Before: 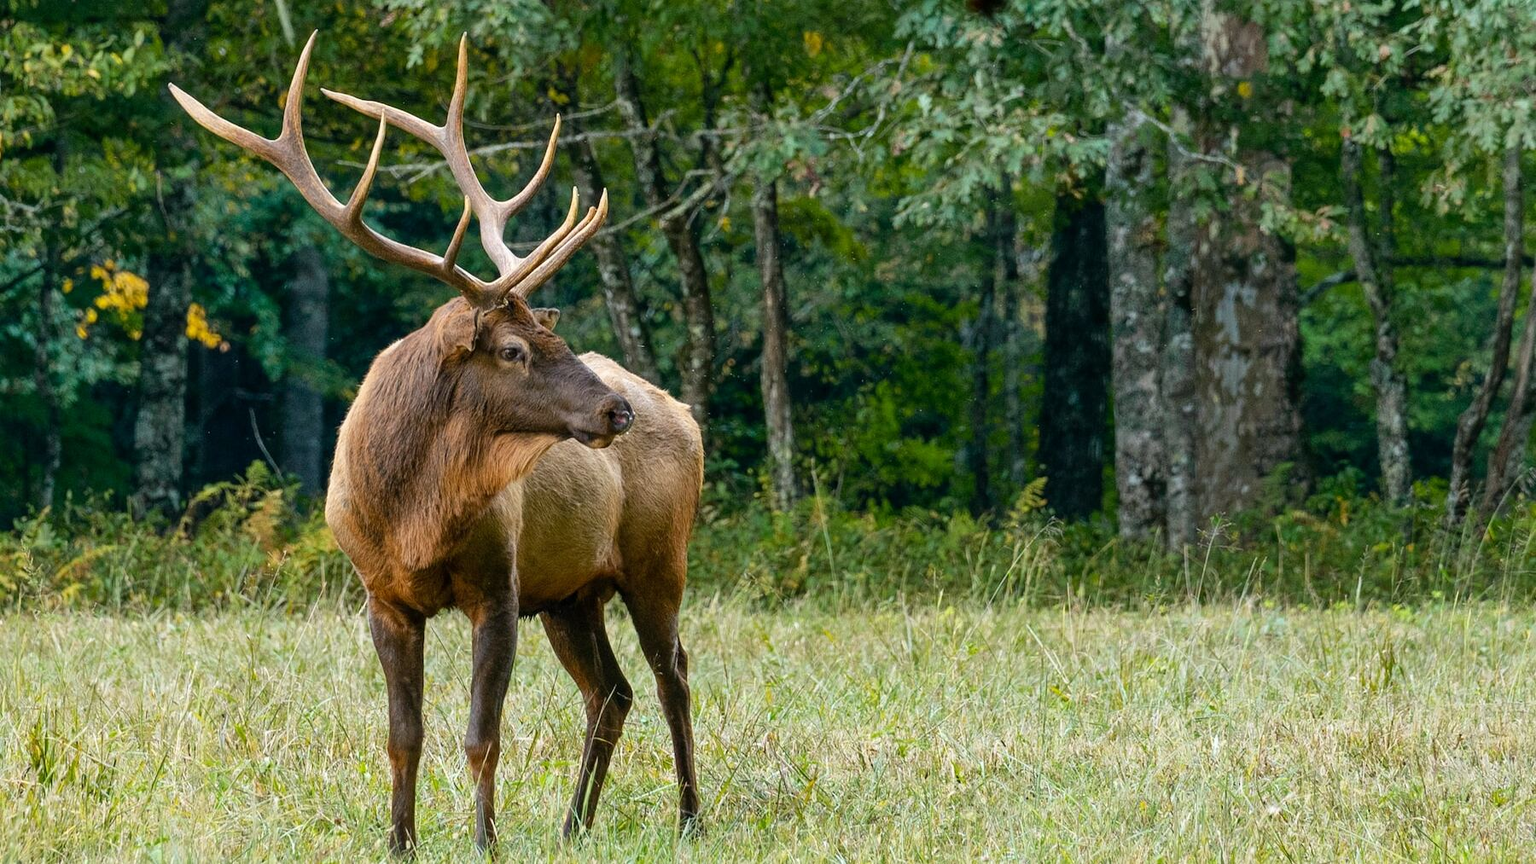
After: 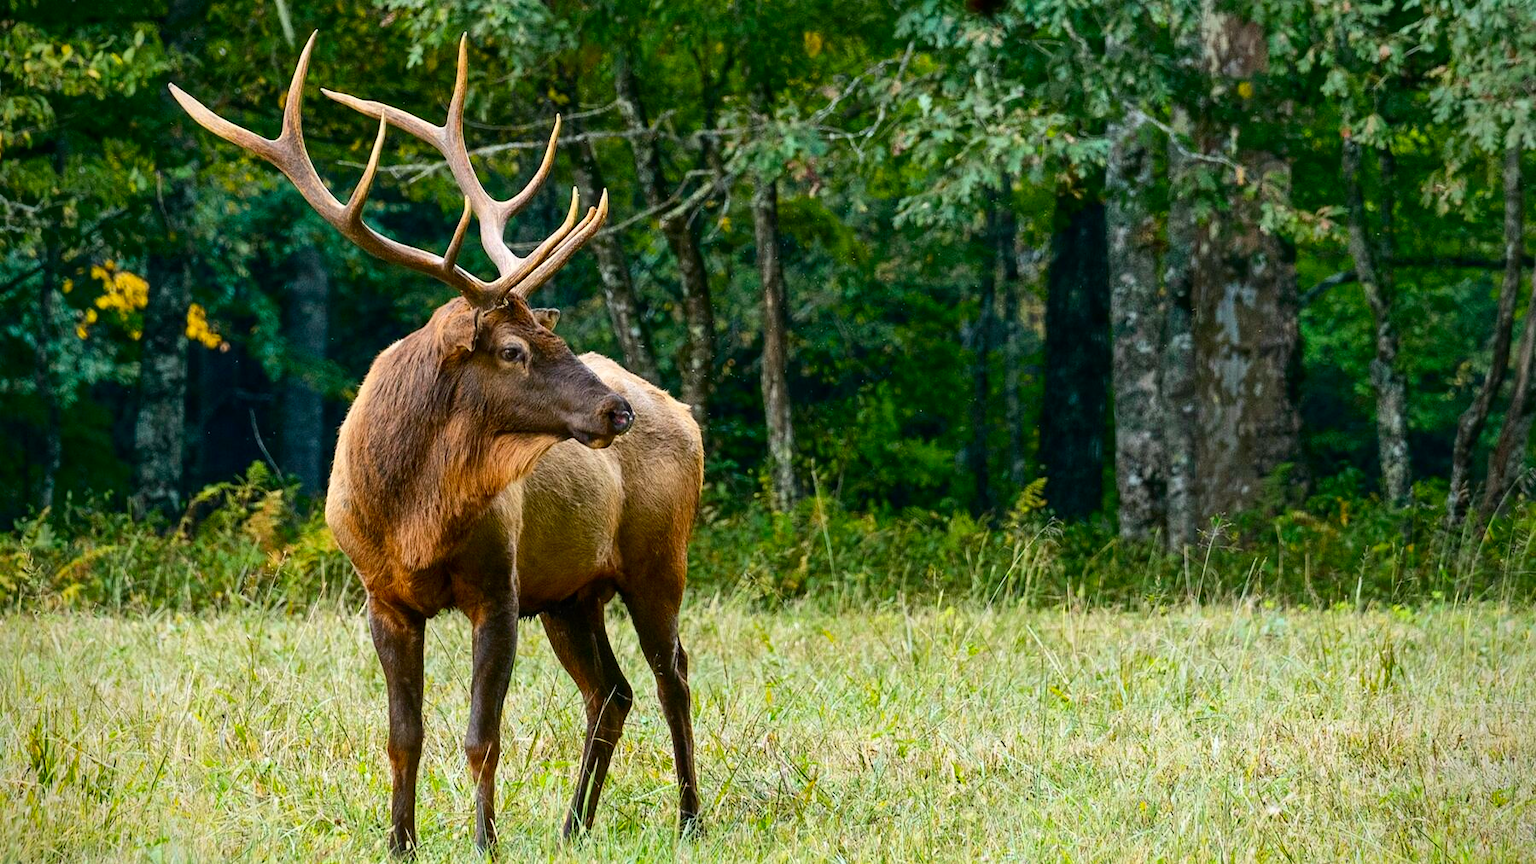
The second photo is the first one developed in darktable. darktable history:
vignetting: saturation -0.001
contrast brightness saturation: contrast 0.177, saturation 0.309
